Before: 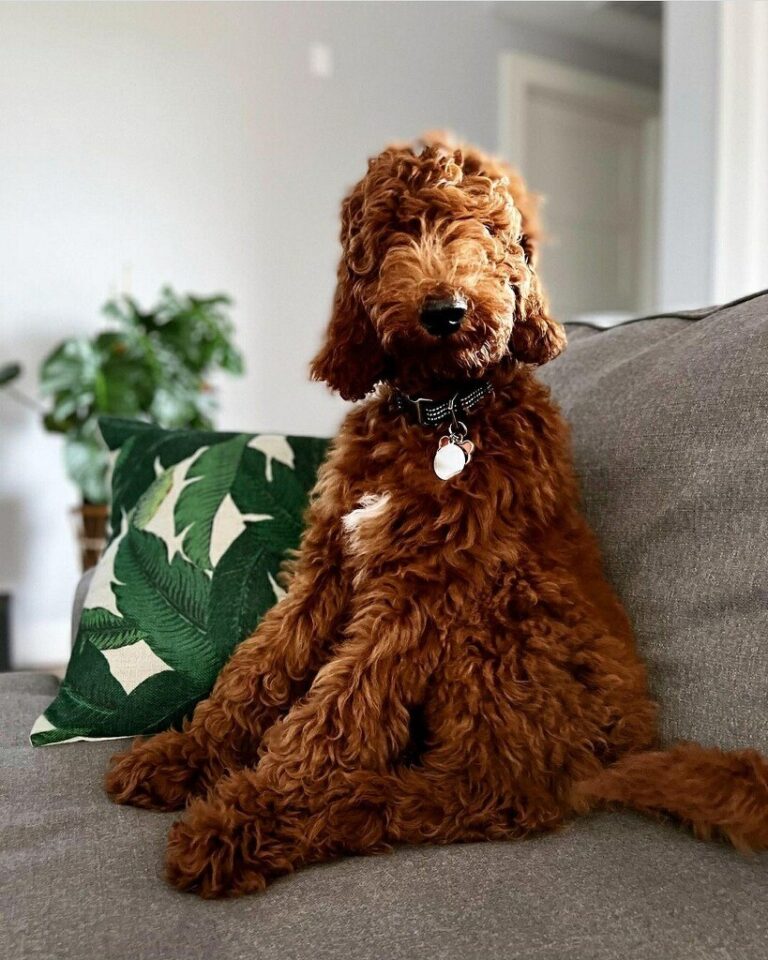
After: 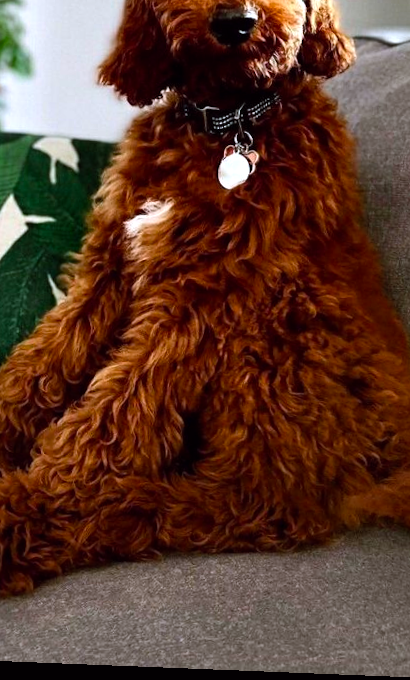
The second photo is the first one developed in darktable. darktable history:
color correction: highlights a* -0.772, highlights b* -8.92
color balance: lift [1, 1.001, 0.999, 1.001], gamma [1, 1.004, 1.007, 0.993], gain [1, 0.991, 0.987, 1.013], contrast 10%, output saturation 120%
crop and rotate: left 29.237%, top 31.152%, right 19.807%
rotate and perspective: rotation 2.27°, automatic cropping off
